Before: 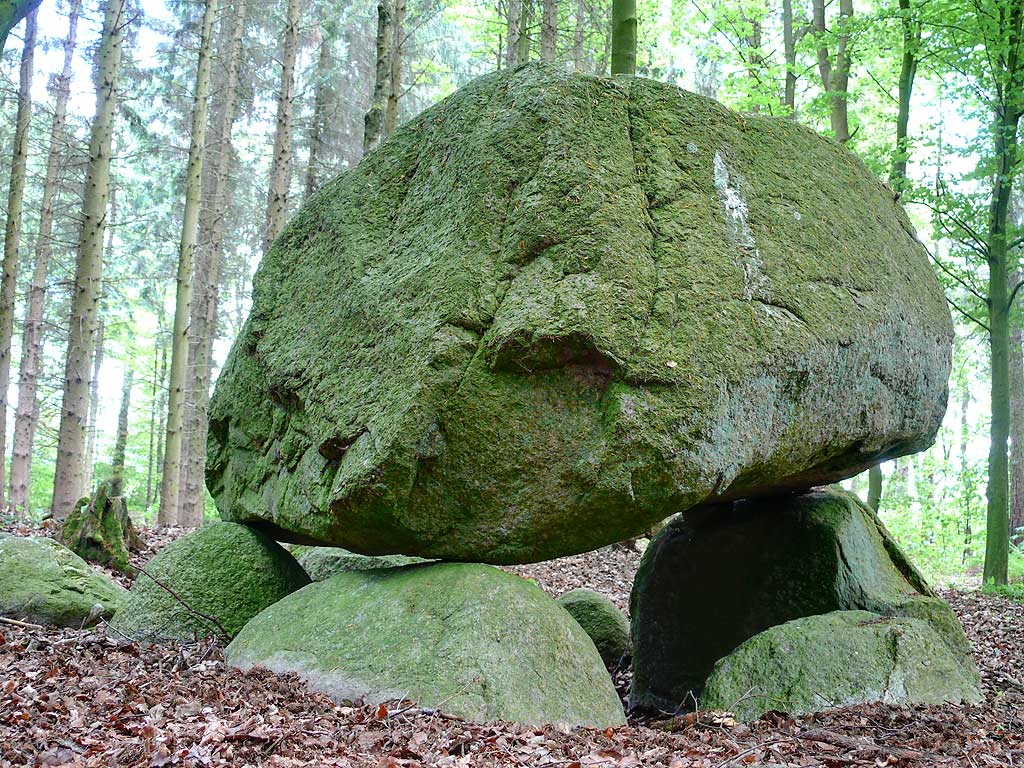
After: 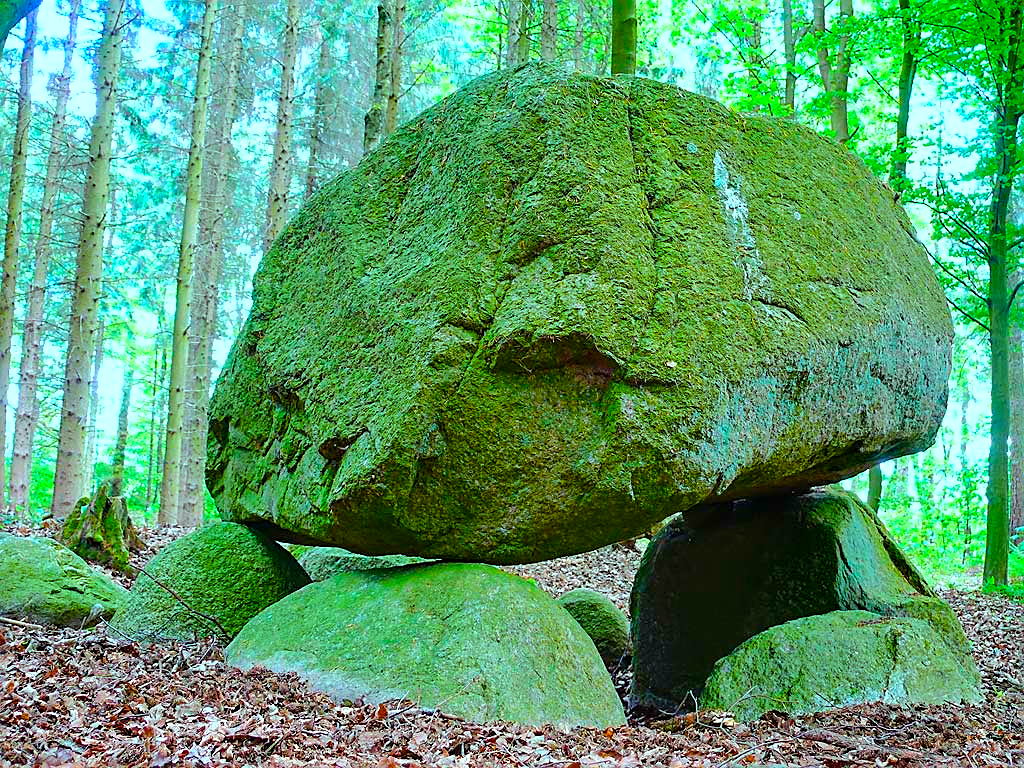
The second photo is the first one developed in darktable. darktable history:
color balance rgb: highlights gain › chroma 4.074%, highlights gain › hue 200.93°, linear chroma grading › global chroma 8.448%, perceptual saturation grading › global saturation 19.59%, perceptual brilliance grading › mid-tones 11.054%, perceptual brilliance grading › shadows 14.762%, global vibrance 50.722%
sharpen: on, module defaults
